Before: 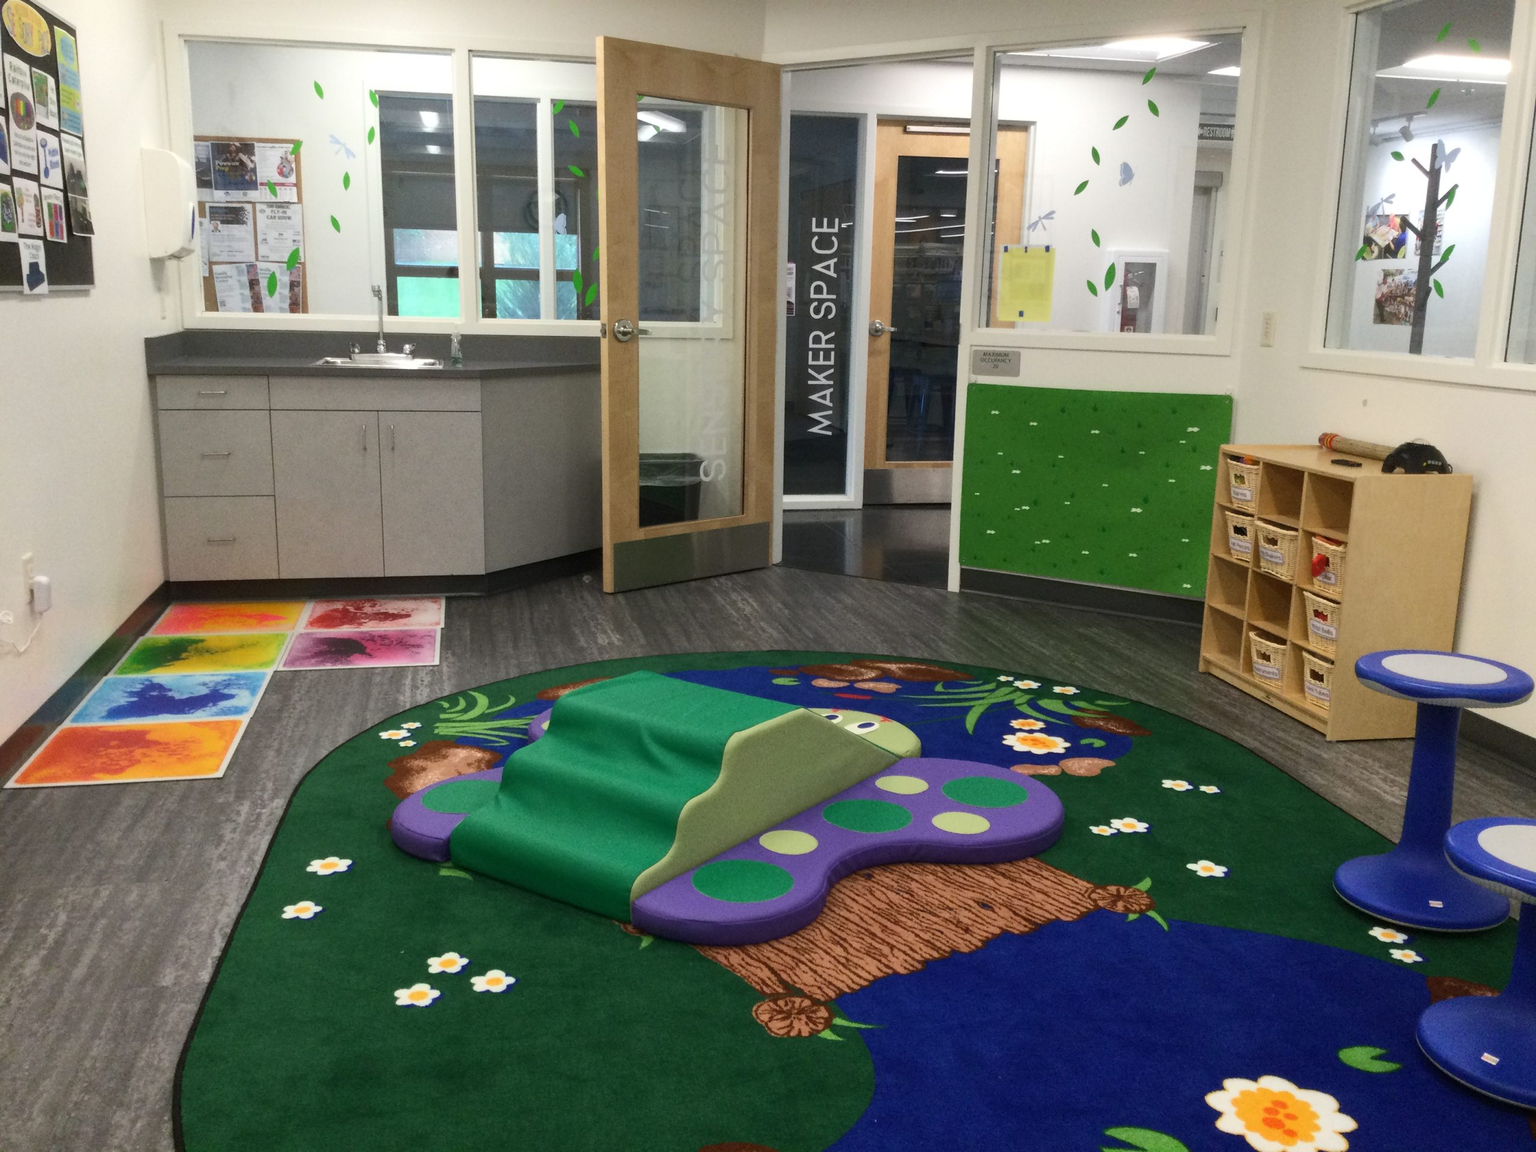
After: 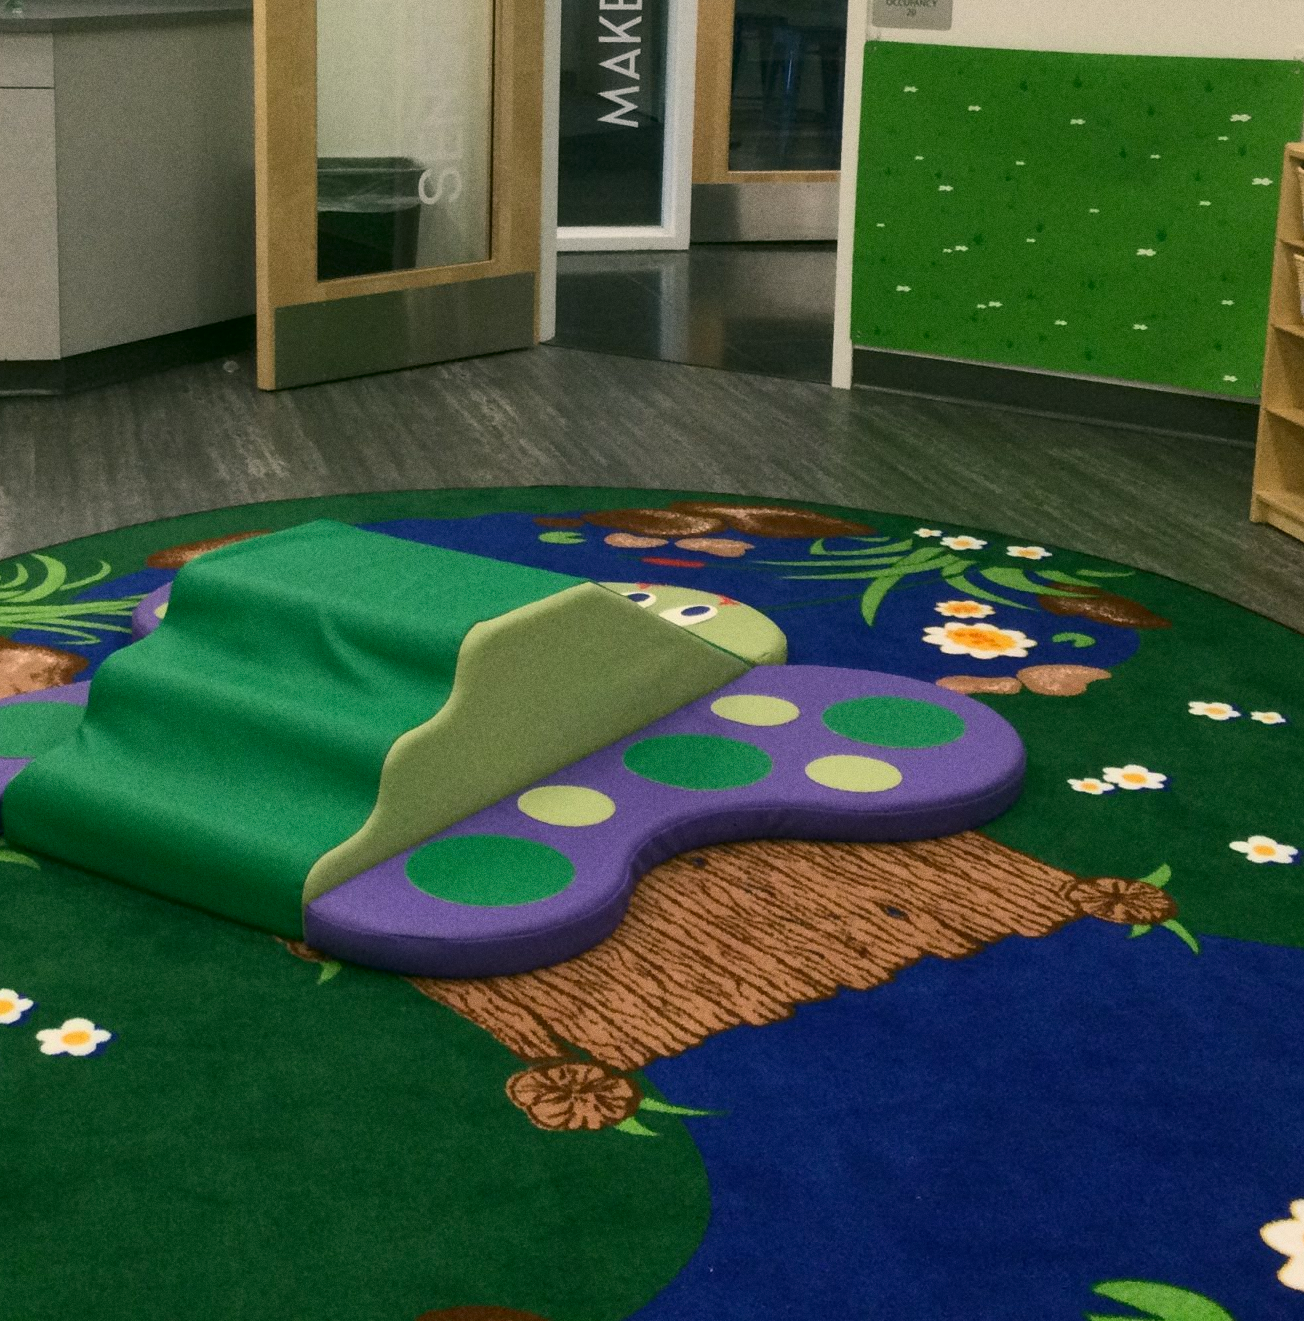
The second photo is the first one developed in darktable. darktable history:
color correction: highlights a* 4.02, highlights b* 4.98, shadows a* -7.55, shadows b* 4.98
crop and rotate: left 29.237%, top 31.152%, right 19.807%
grain: coarseness 0.09 ISO
